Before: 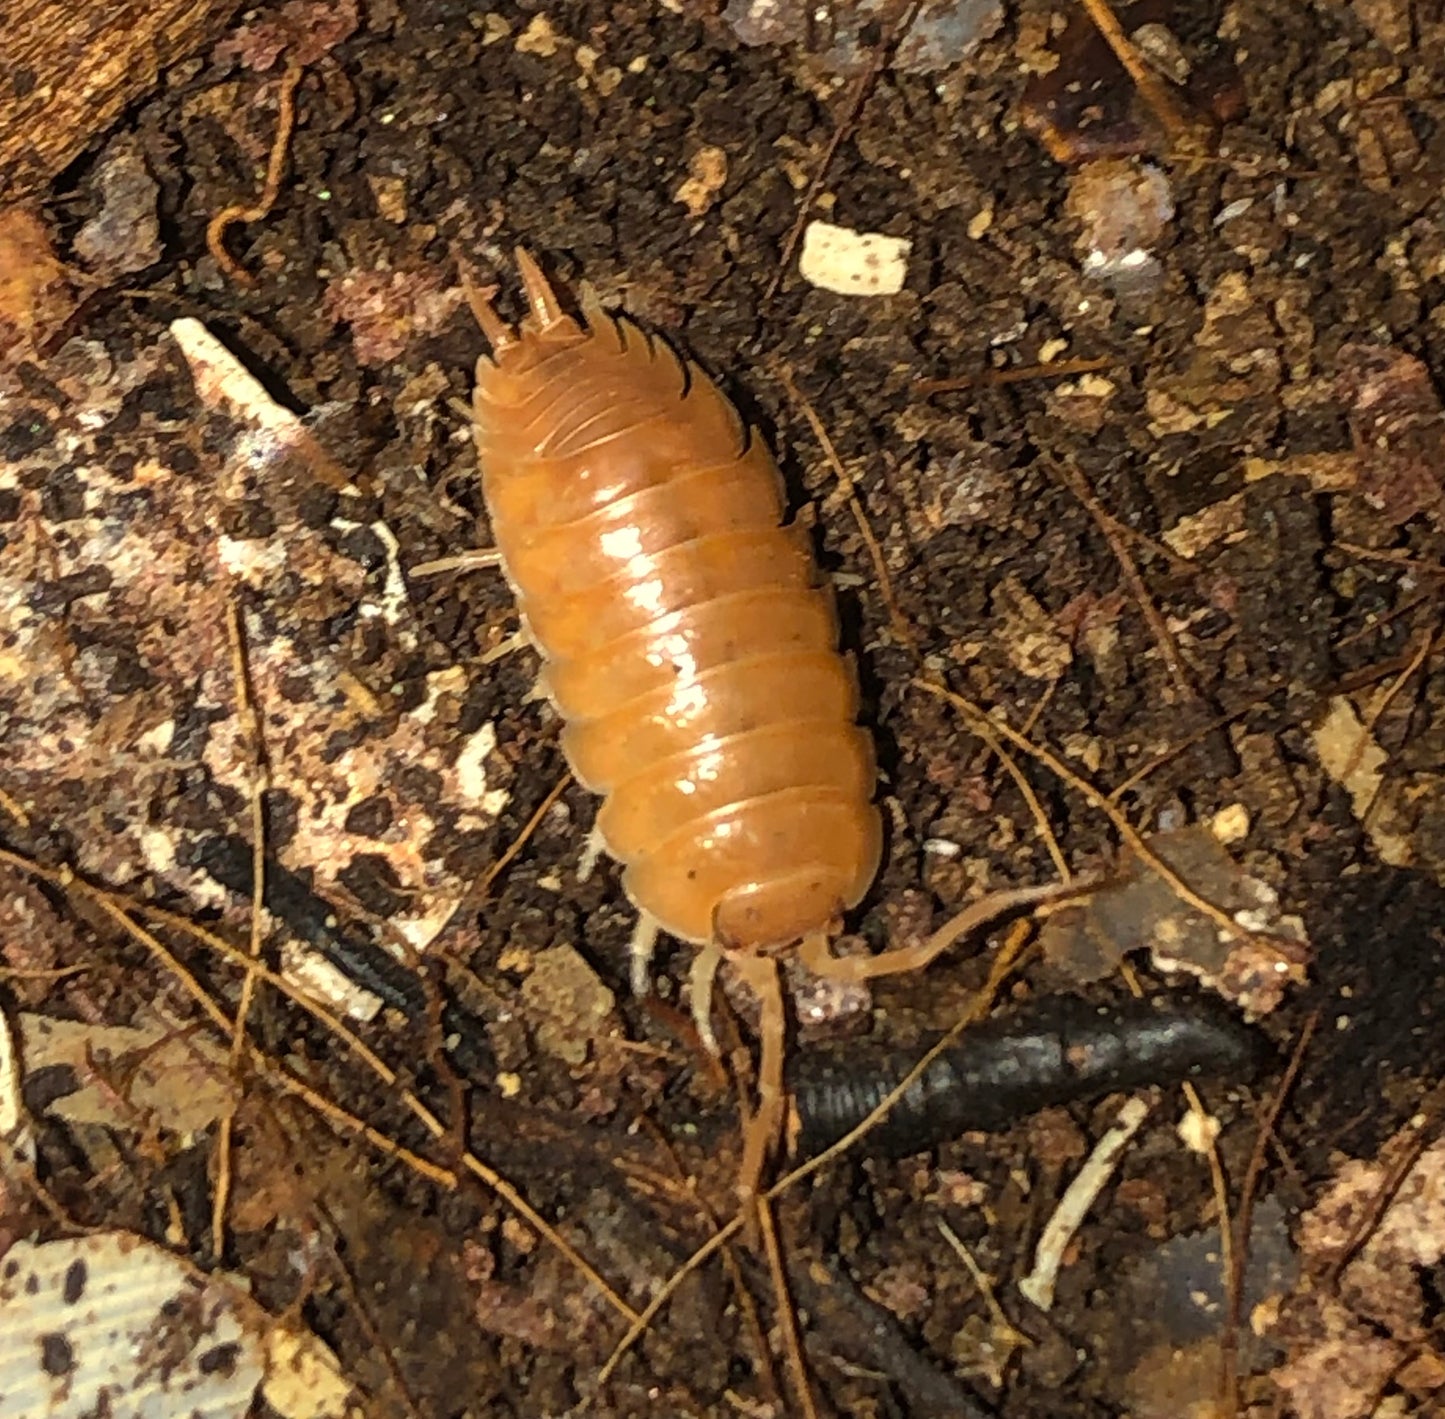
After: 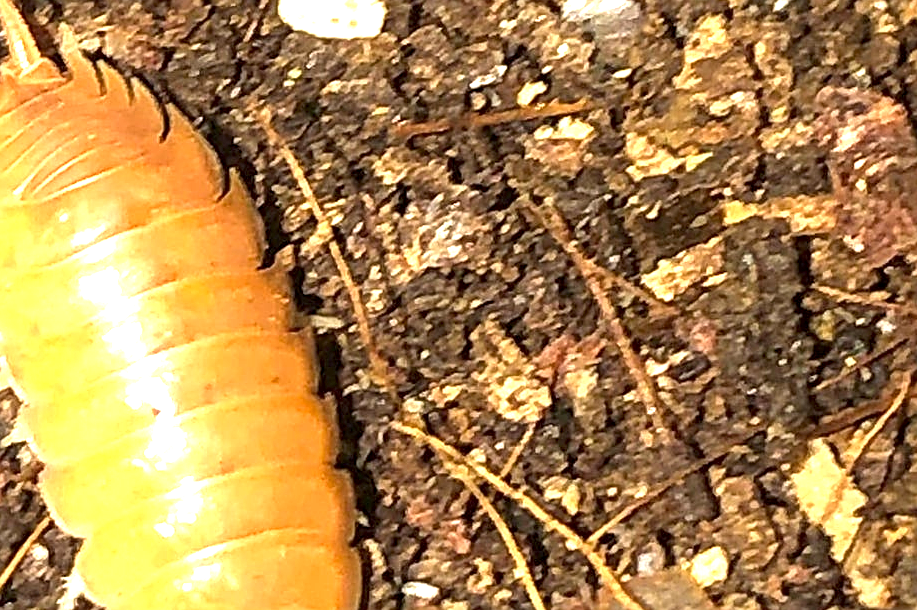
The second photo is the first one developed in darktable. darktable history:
sharpen: on, module defaults
crop: left 36.06%, top 18.135%, right 0.42%, bottom 38.862%
exposure: black level correction 0.001, exposure 1.829 EV, compensate exposure bias true, compensate highlight preservation false
